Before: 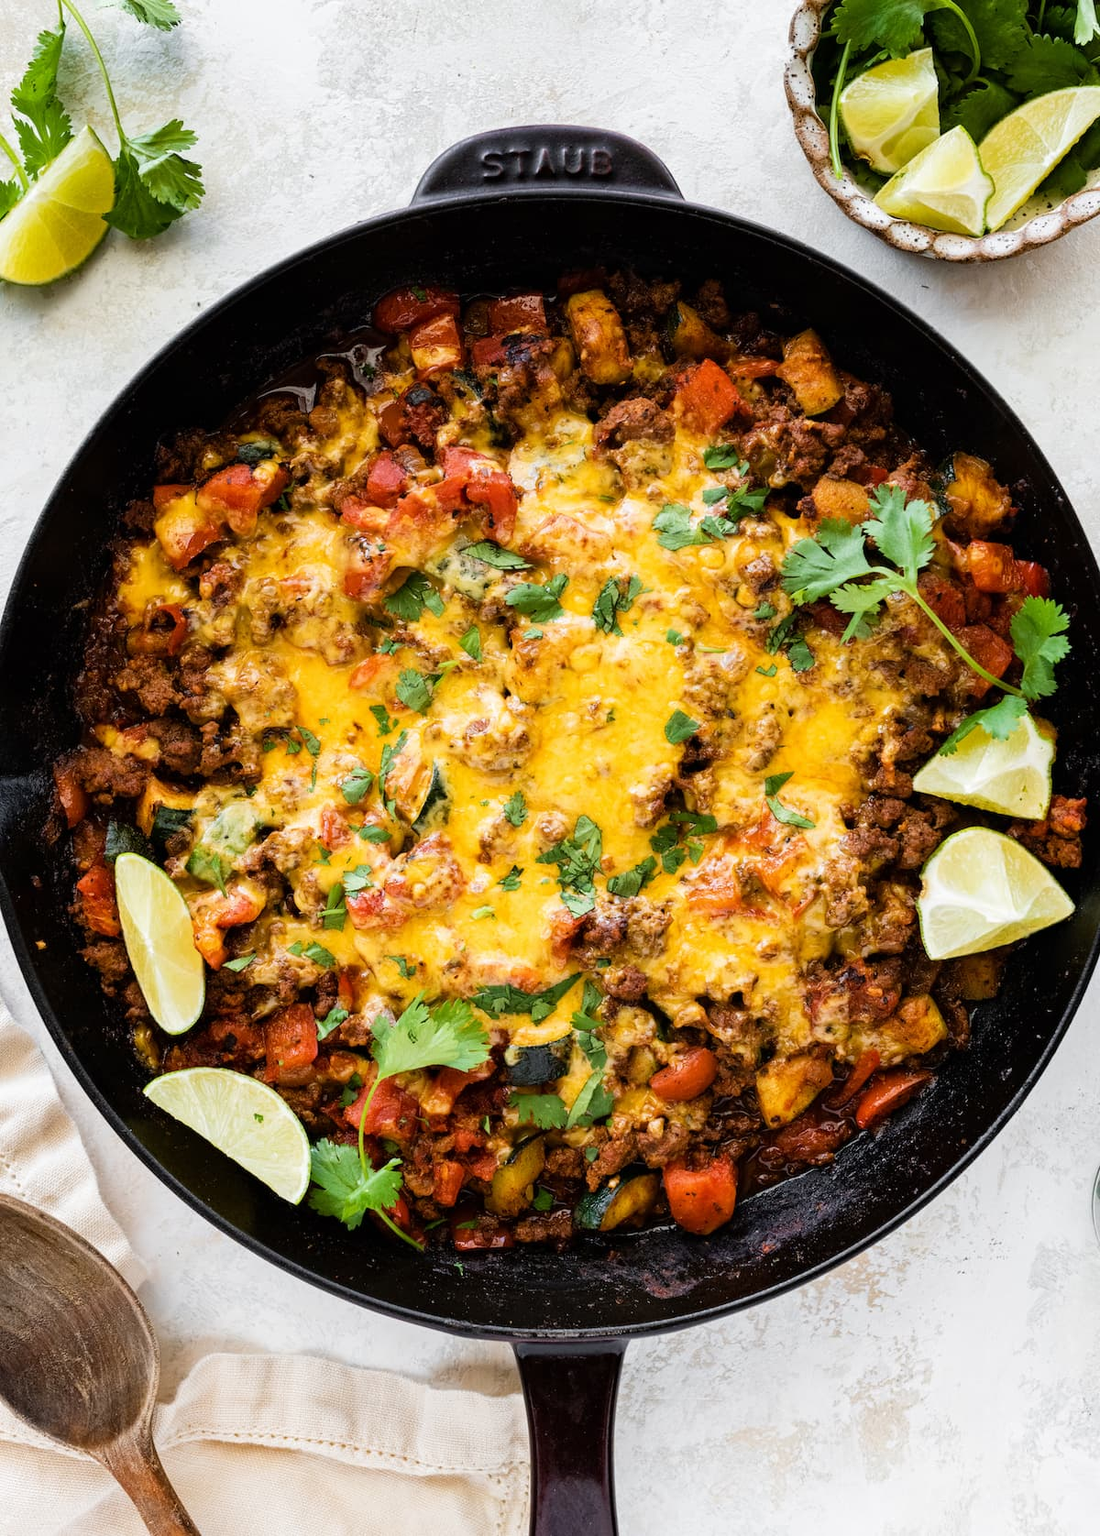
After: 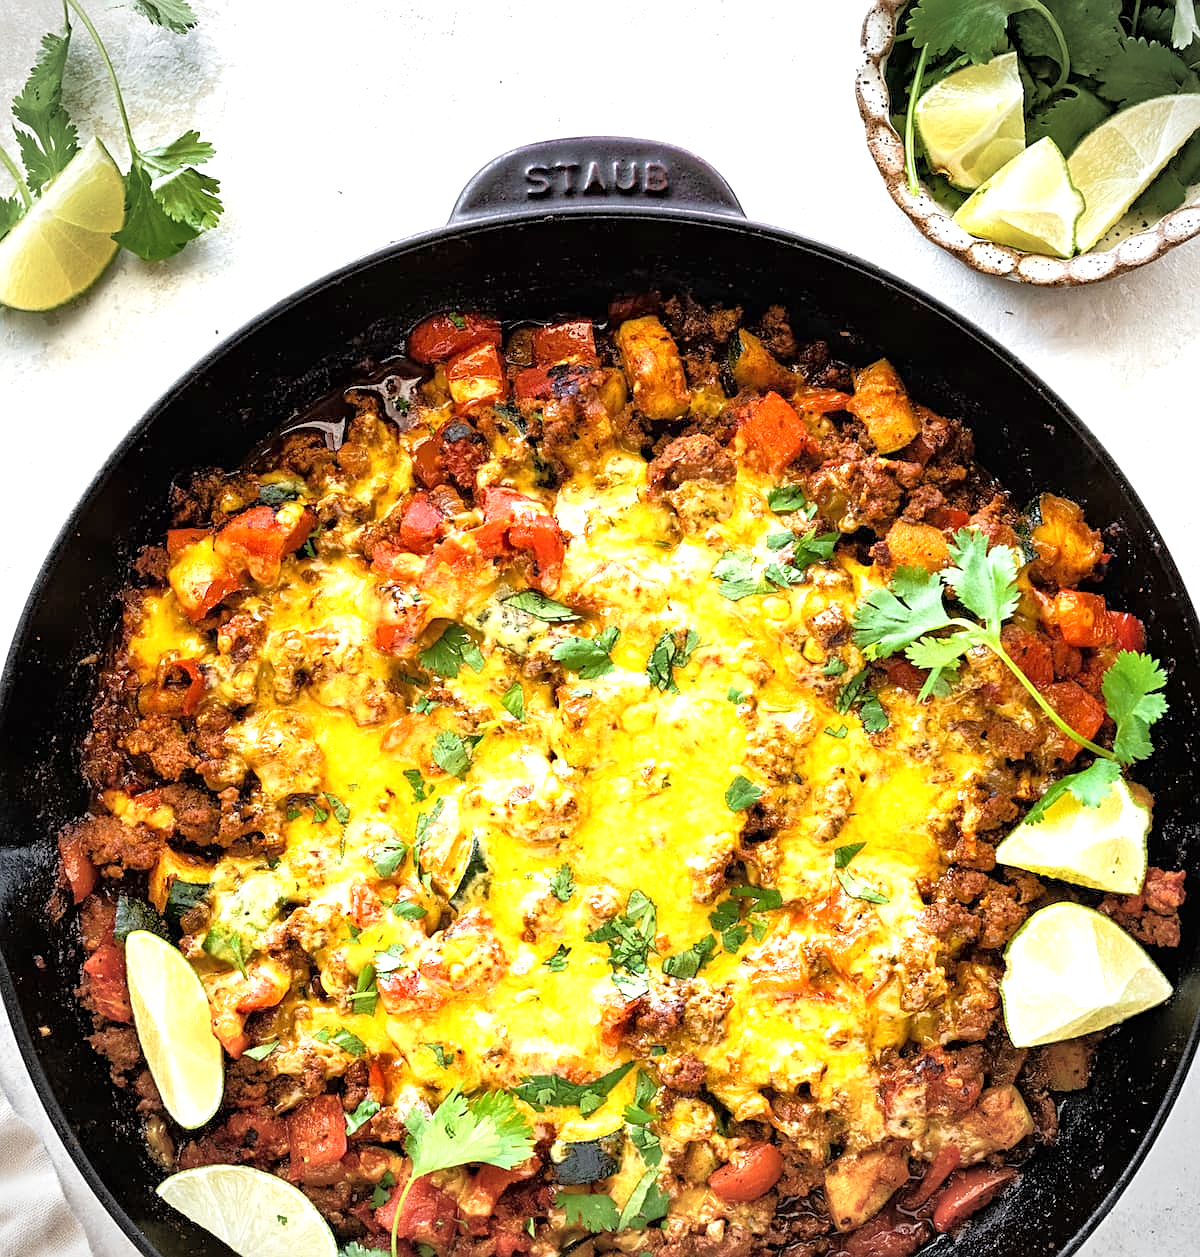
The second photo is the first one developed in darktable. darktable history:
crop: bottom 24.993%
tone equalizer: -7 EV 0.146 EV, -6 EV 0.622 EV, -5 EV 1.18 EV, -4 EV 1.31 EV, -3 EV 1.16 EV, -2 EV 0.6 EV, -1 EV 0.164 EV
exposure: black level correction 0, exposure 0.896 EV, compensate highlight preservation false
vignetting: on, module defaults
sharpen: on, module defaults
